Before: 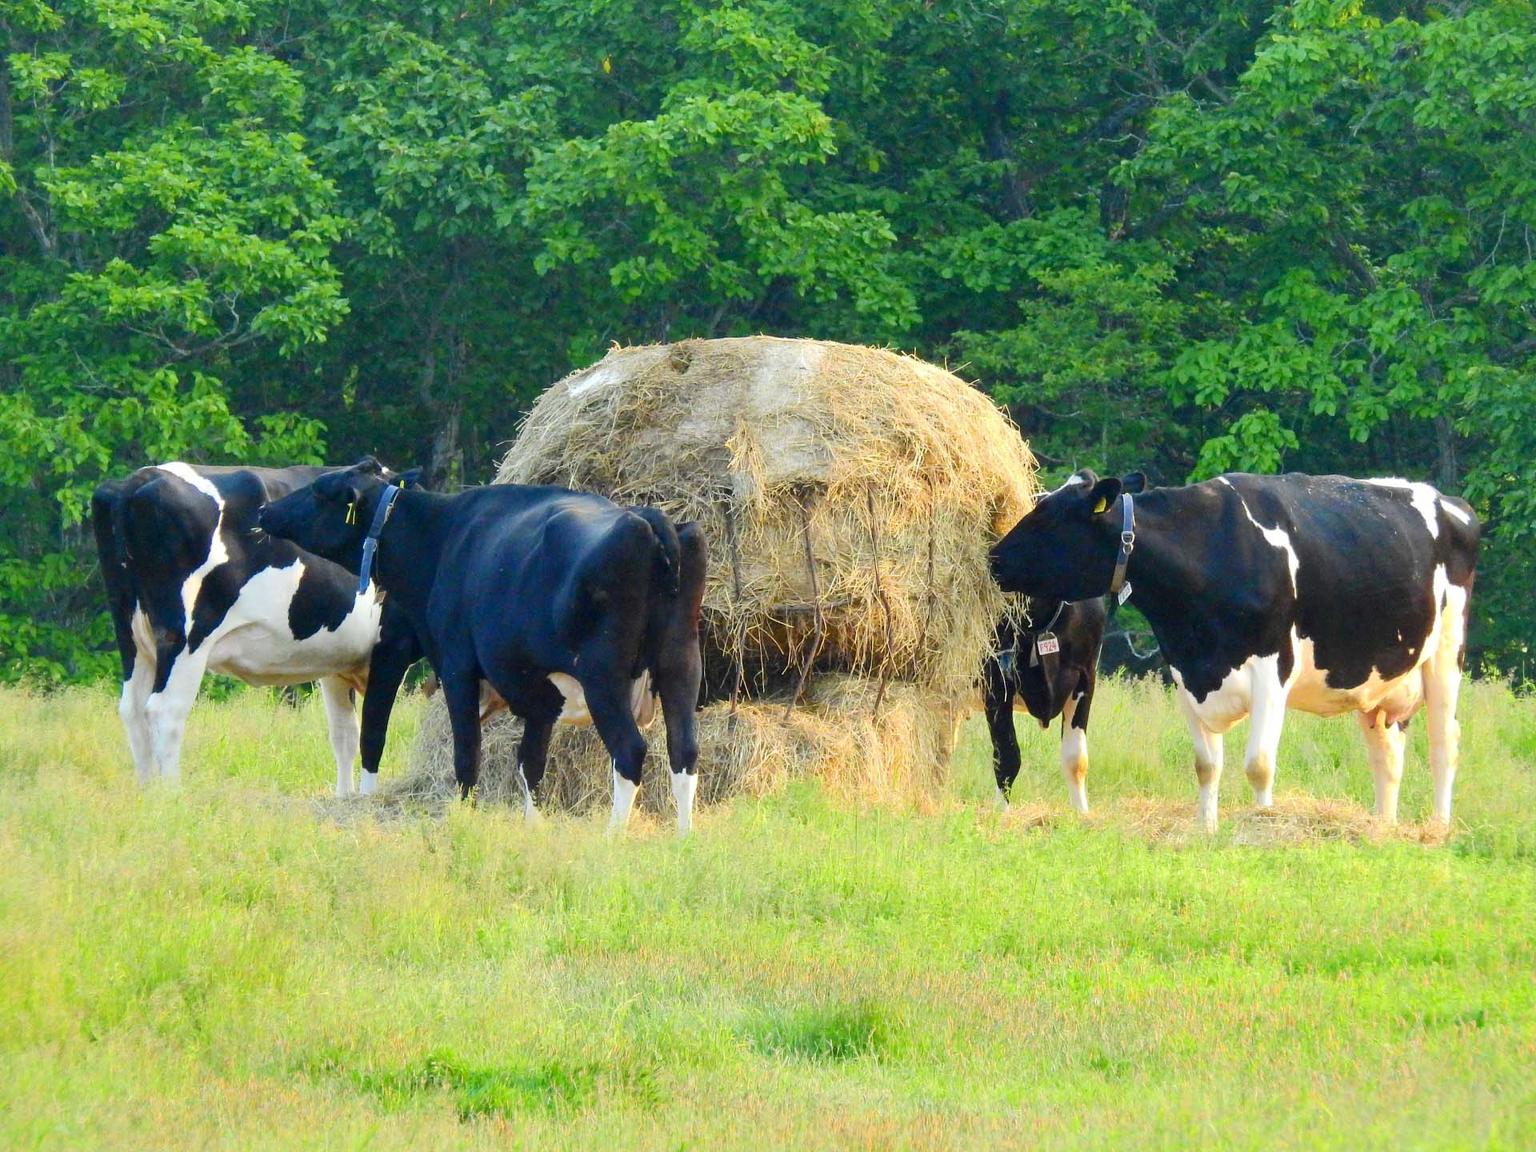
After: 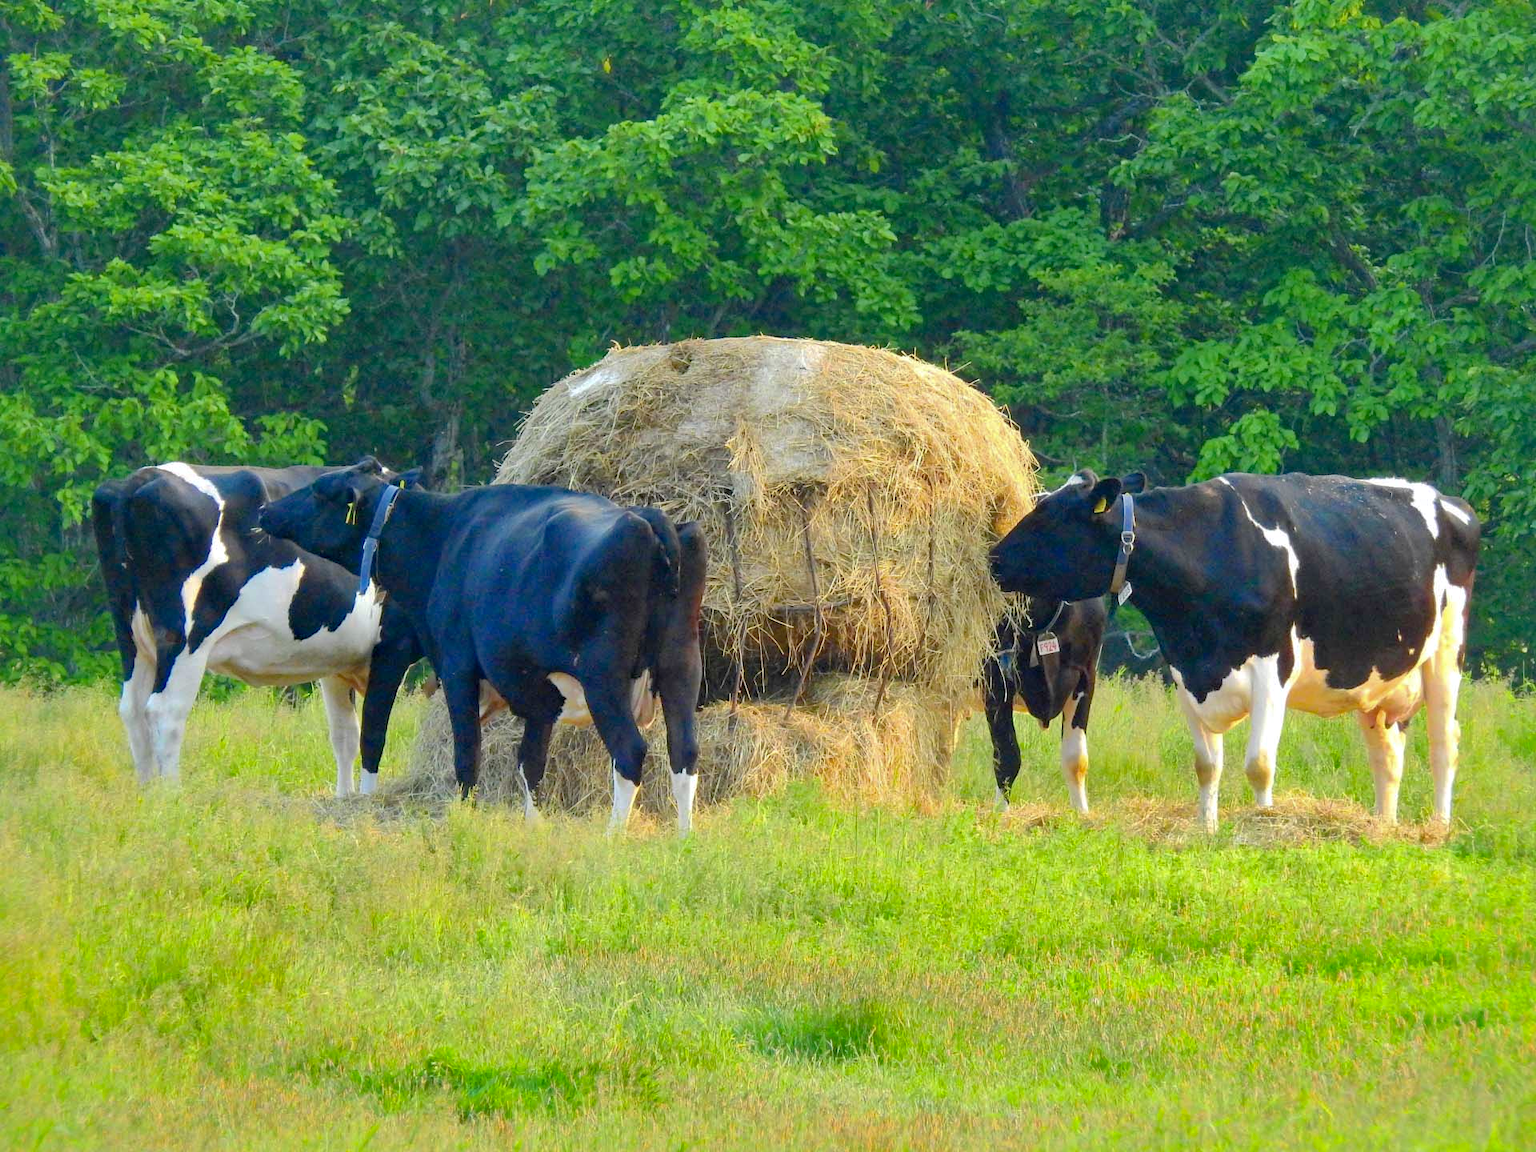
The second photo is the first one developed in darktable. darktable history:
haze removal: compatibility mode true, adaptive false
shadows and highlights: on, module defaults
color balance rgb: shadows fall-off 100.709%, perceptual saturation grading › global saturation 0.039%, mask middle-gray fulcrum 22.185%
